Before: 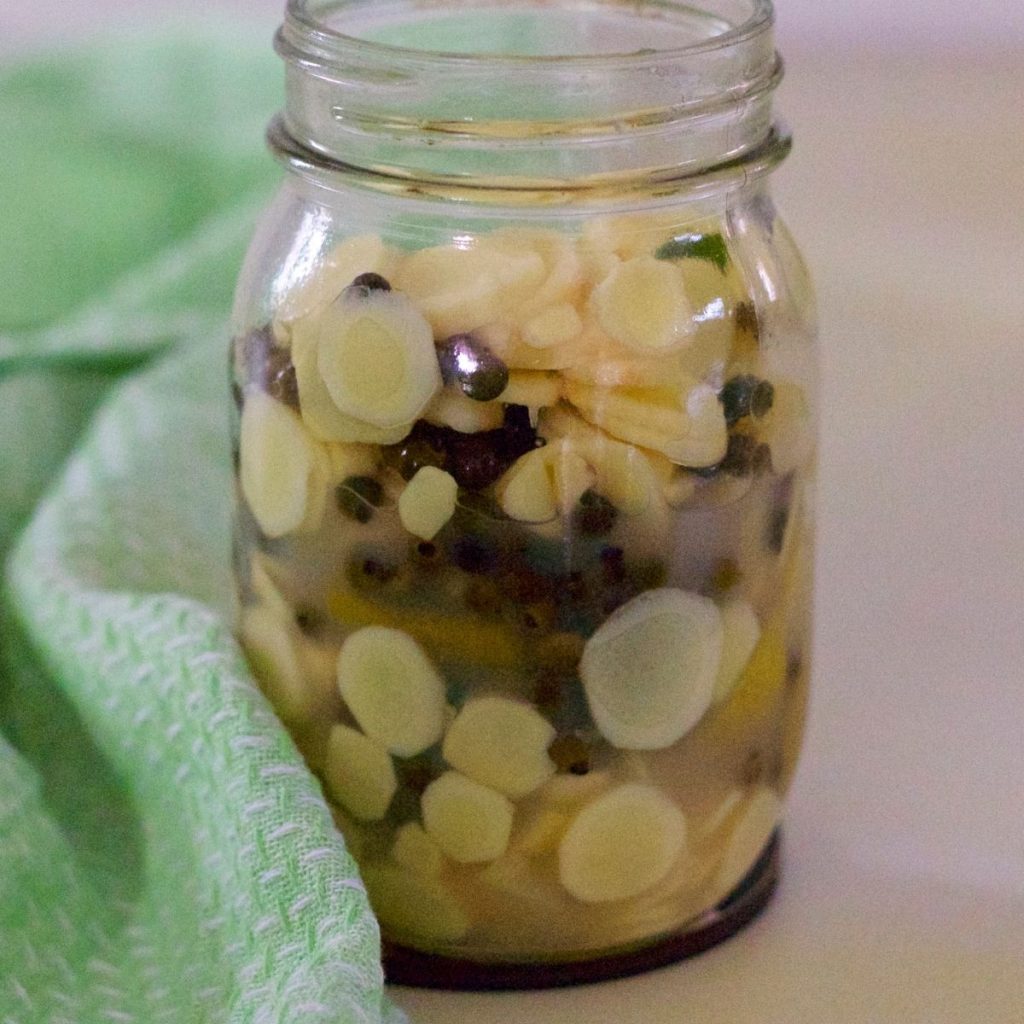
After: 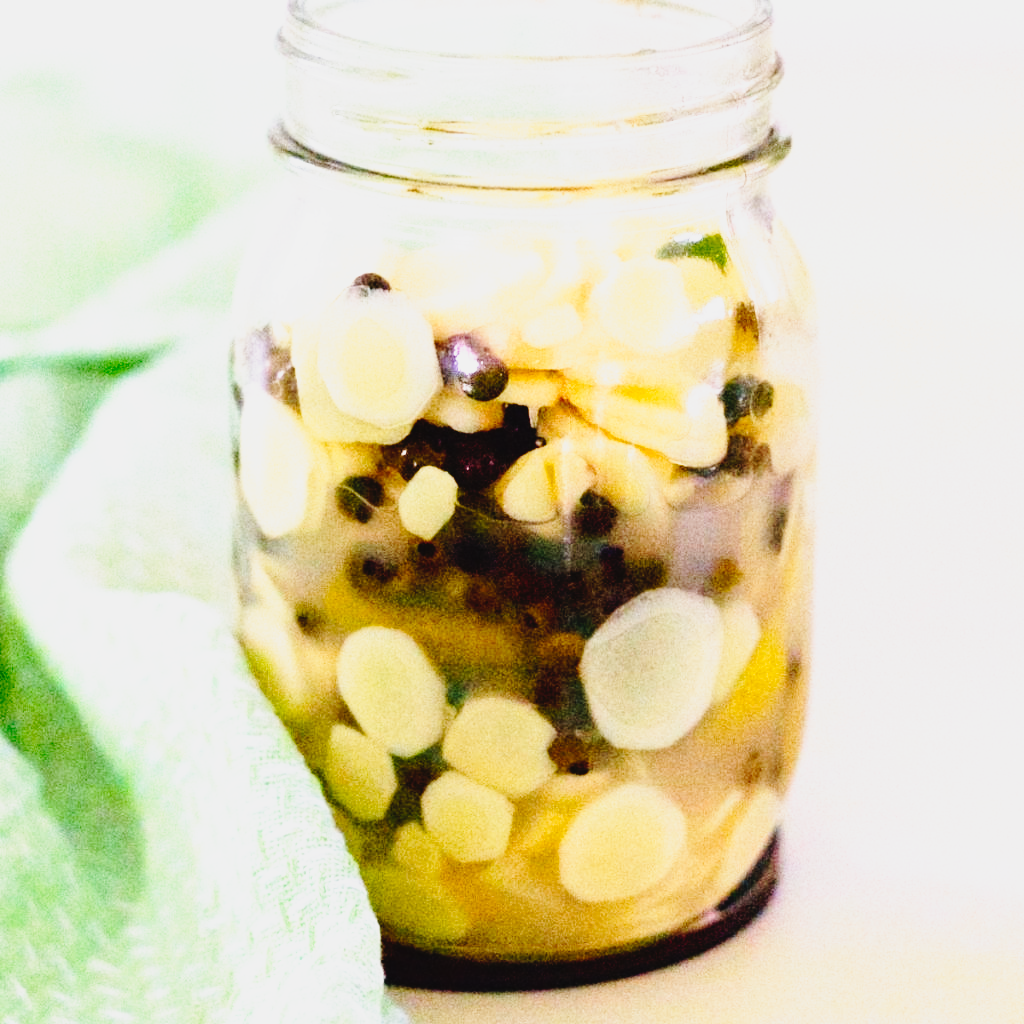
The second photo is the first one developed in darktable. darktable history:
base curve: curves: ch0 [(0, 0) (0.012, 0.01) (0.073, 0.168) (0.31, 0.711) (0.645, 0.957) (1, 1)], preserve colors none
tone curve: curves: ch0 [(0, 0.029) (0.087, 0.084) (0.227, 0.239) (0.46, 0.576) (0.657, 0.796) (0.861, 0.932) (0.997, 0.951)]; ch1 [(0, 0) (0.353, 0.344) (0.45, 0.46) (0.502, 0.494) (0.534, 0.523) (0.573, 0.576) (0.602, 0.631) (0.647, 0.669) (1, 1)]; ch2 [(0, 0) (0.333, 0.346) (0.385, 0.395) (0.44, 0.466) (0.5, 0.493) (0.521, 0.56) (0.553, 0.579) (0.573, 0.599) (0.667, 0.777) (1, 1)], preserve colors none
